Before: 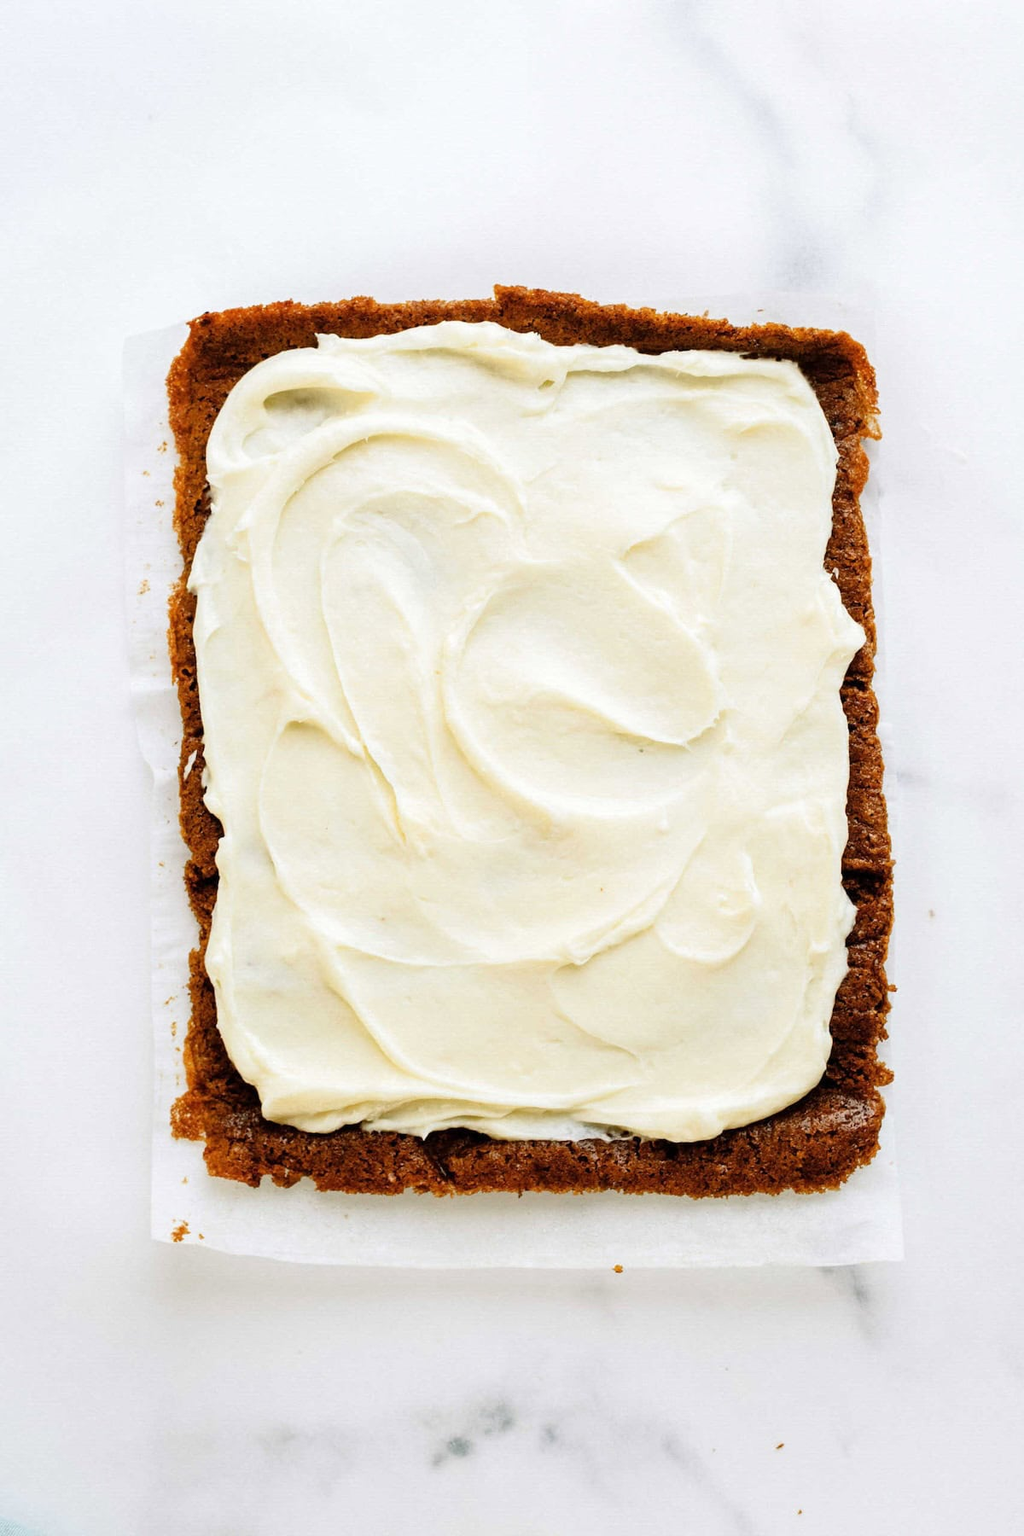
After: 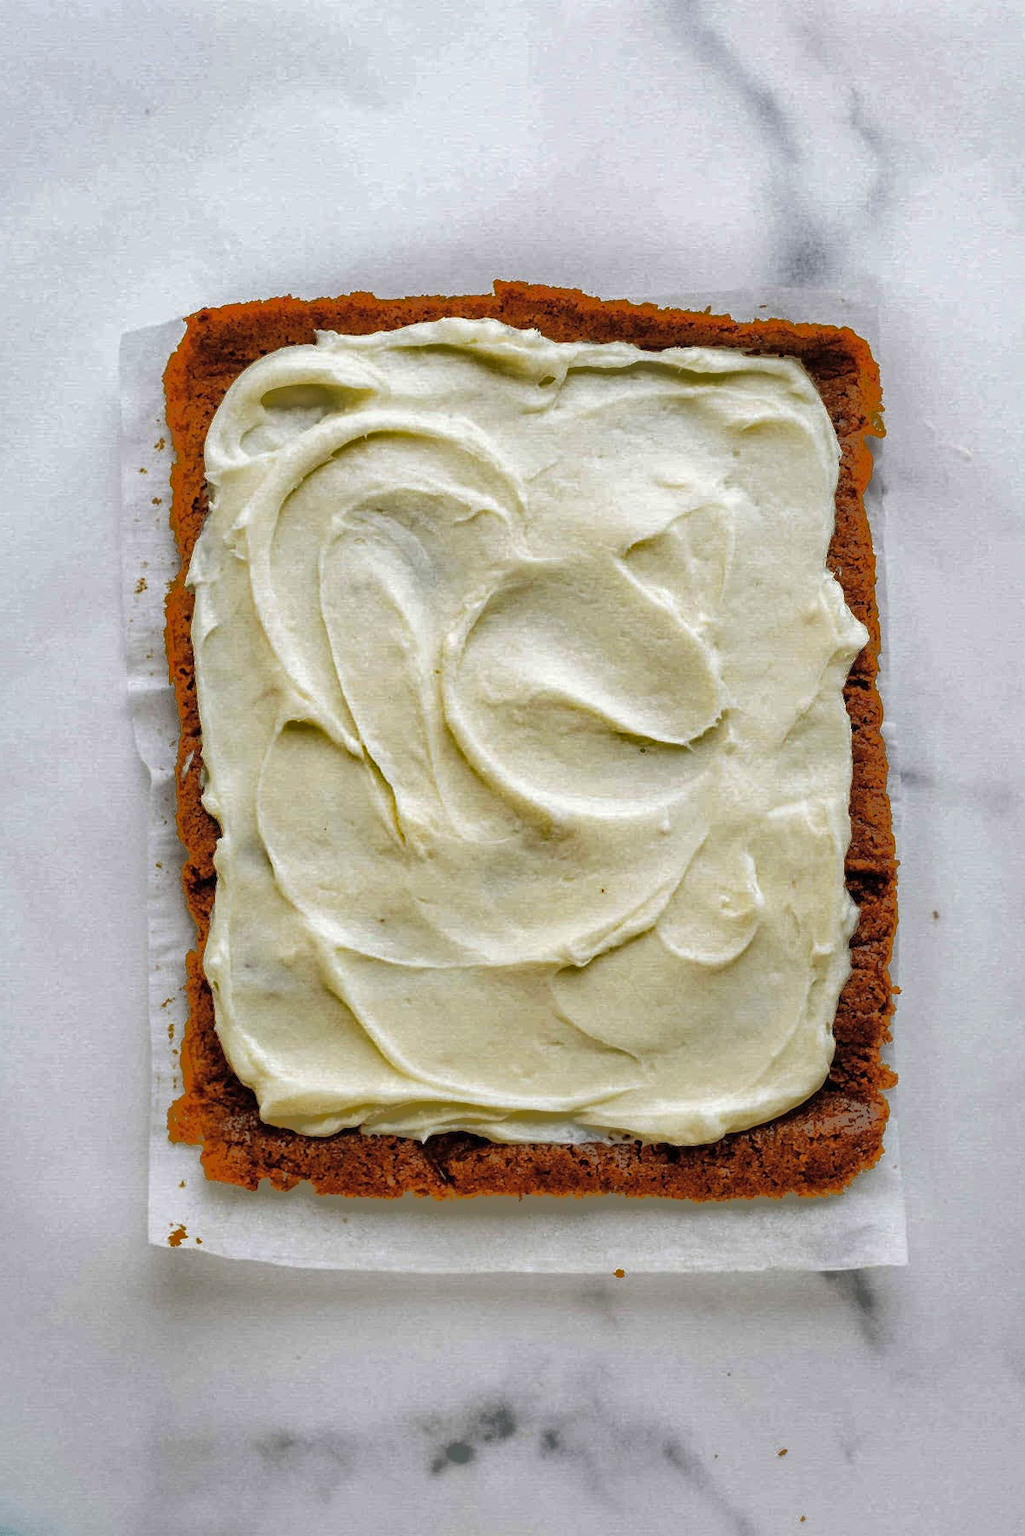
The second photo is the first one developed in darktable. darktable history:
crop: left 0.434%, top 0.485%, right 0.244%, bottom 0.386%
shadows and highlights: shadows 38.43, highlights -74.54
